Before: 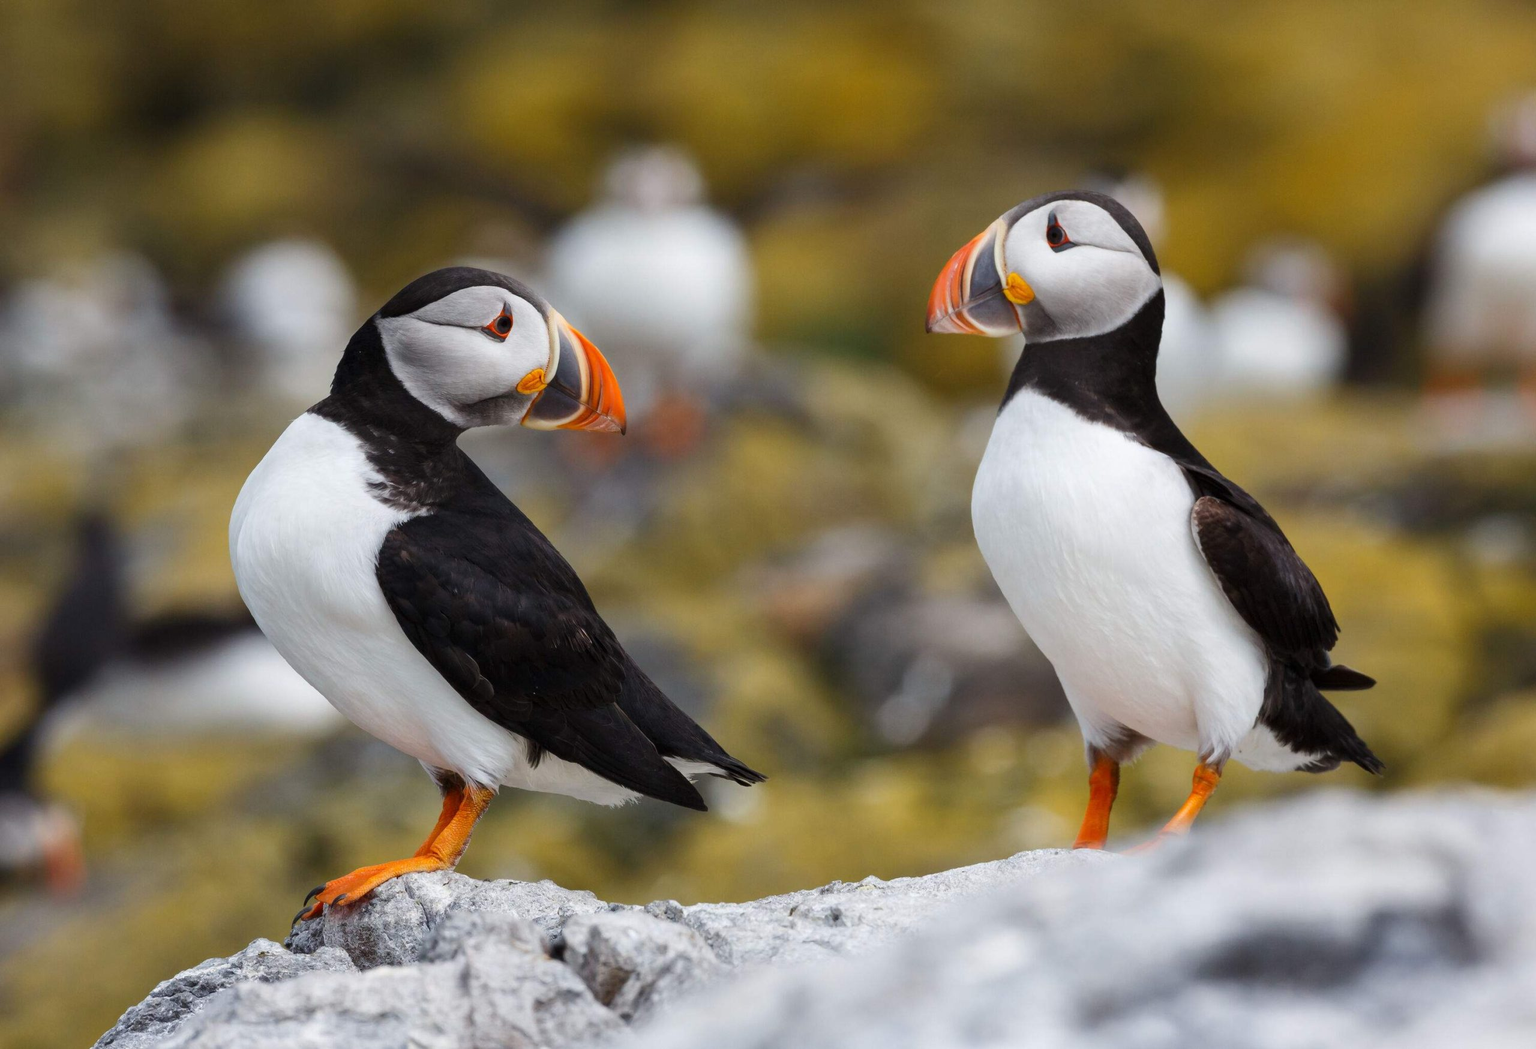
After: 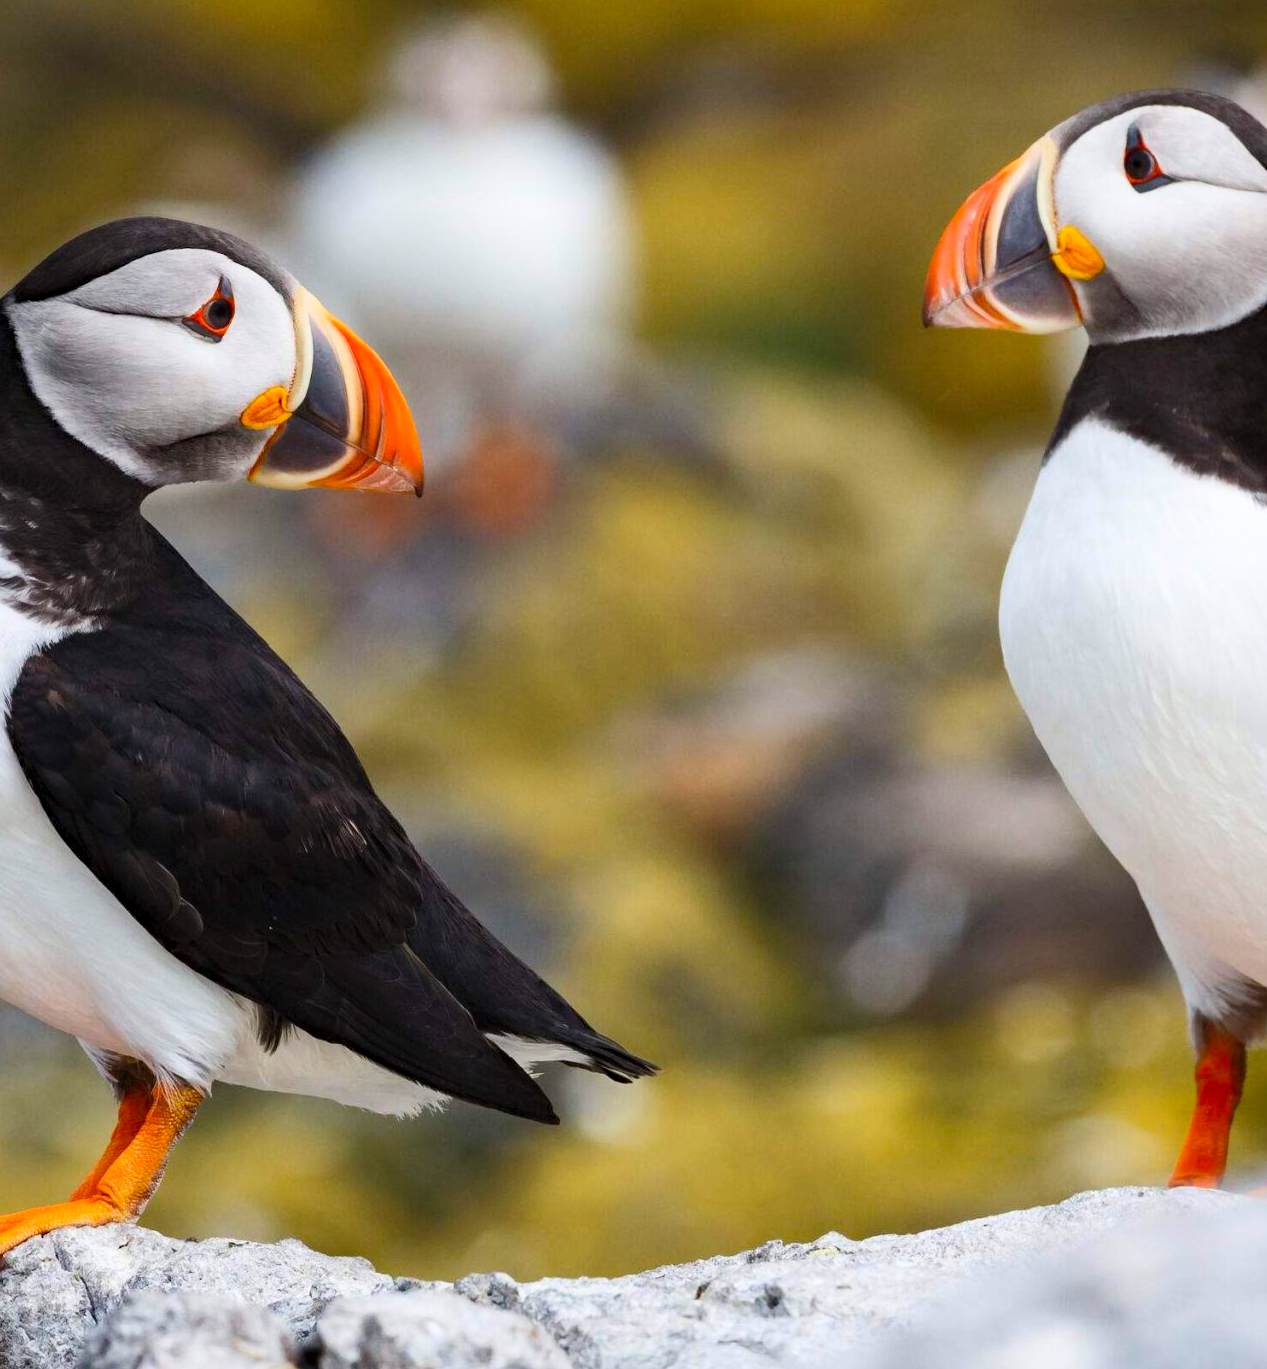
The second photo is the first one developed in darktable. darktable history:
contrast brightness saturation: contrast 0.203, brightness 0.161, saturation 0.226
haze removal: compatibility mode true, adaptive false
shadows and highlights: radius 266.75, soften with gaussian
crop and rotate: angle 0.016°, left 24.239%, top 13.054%, right 26.227%, bottom 8.636%
